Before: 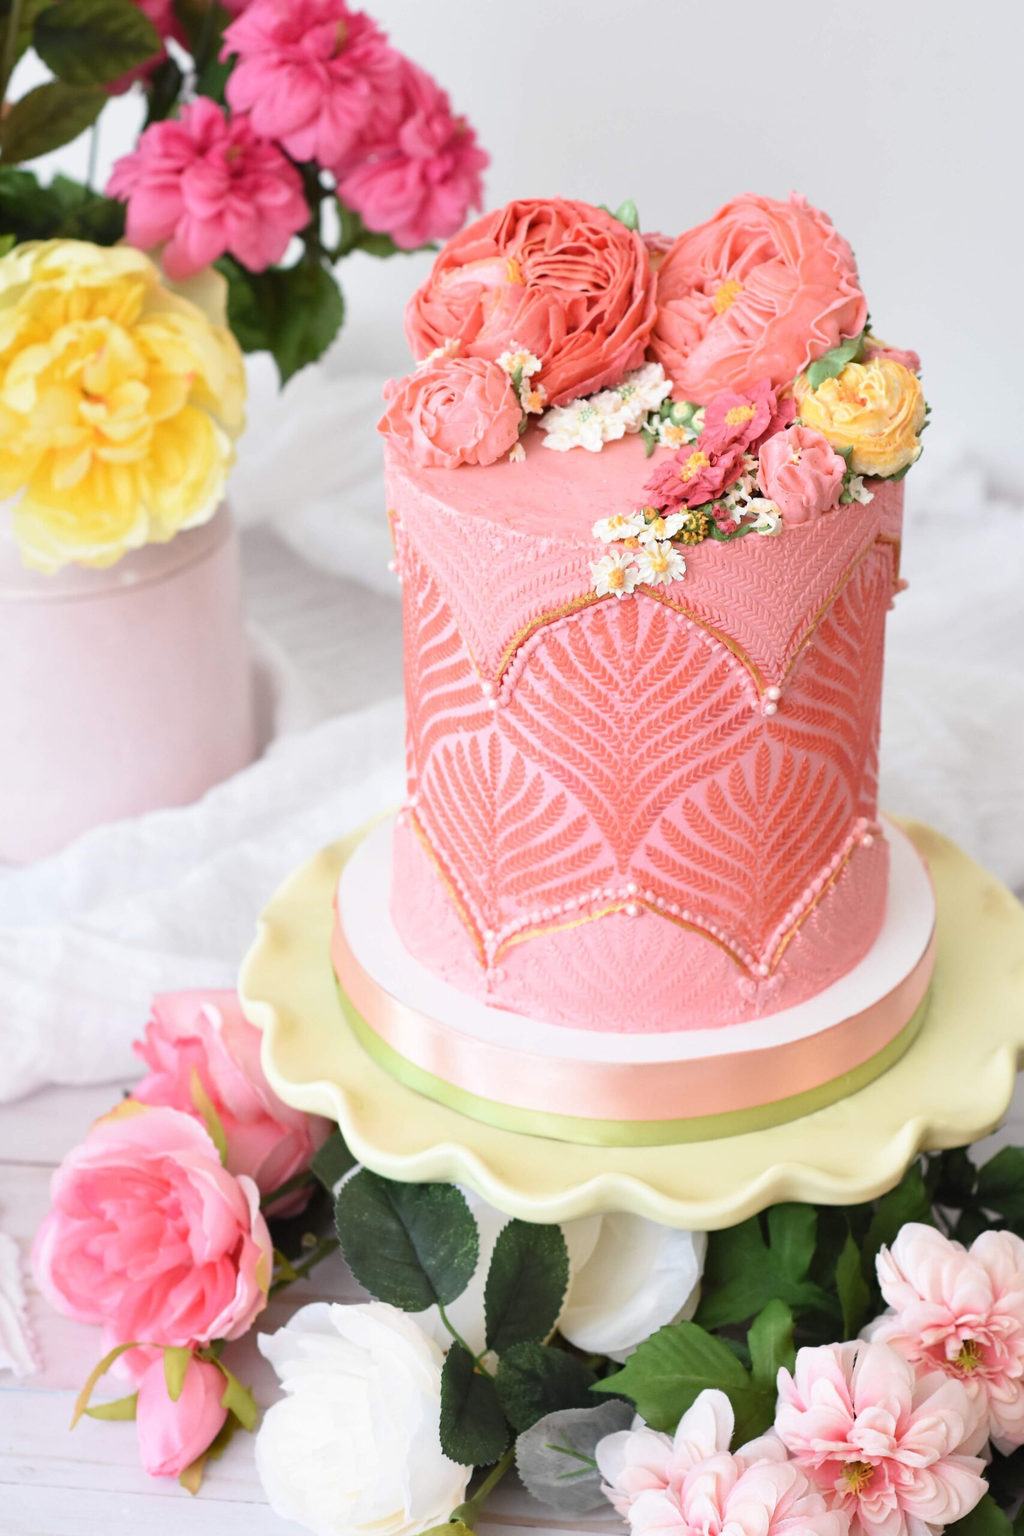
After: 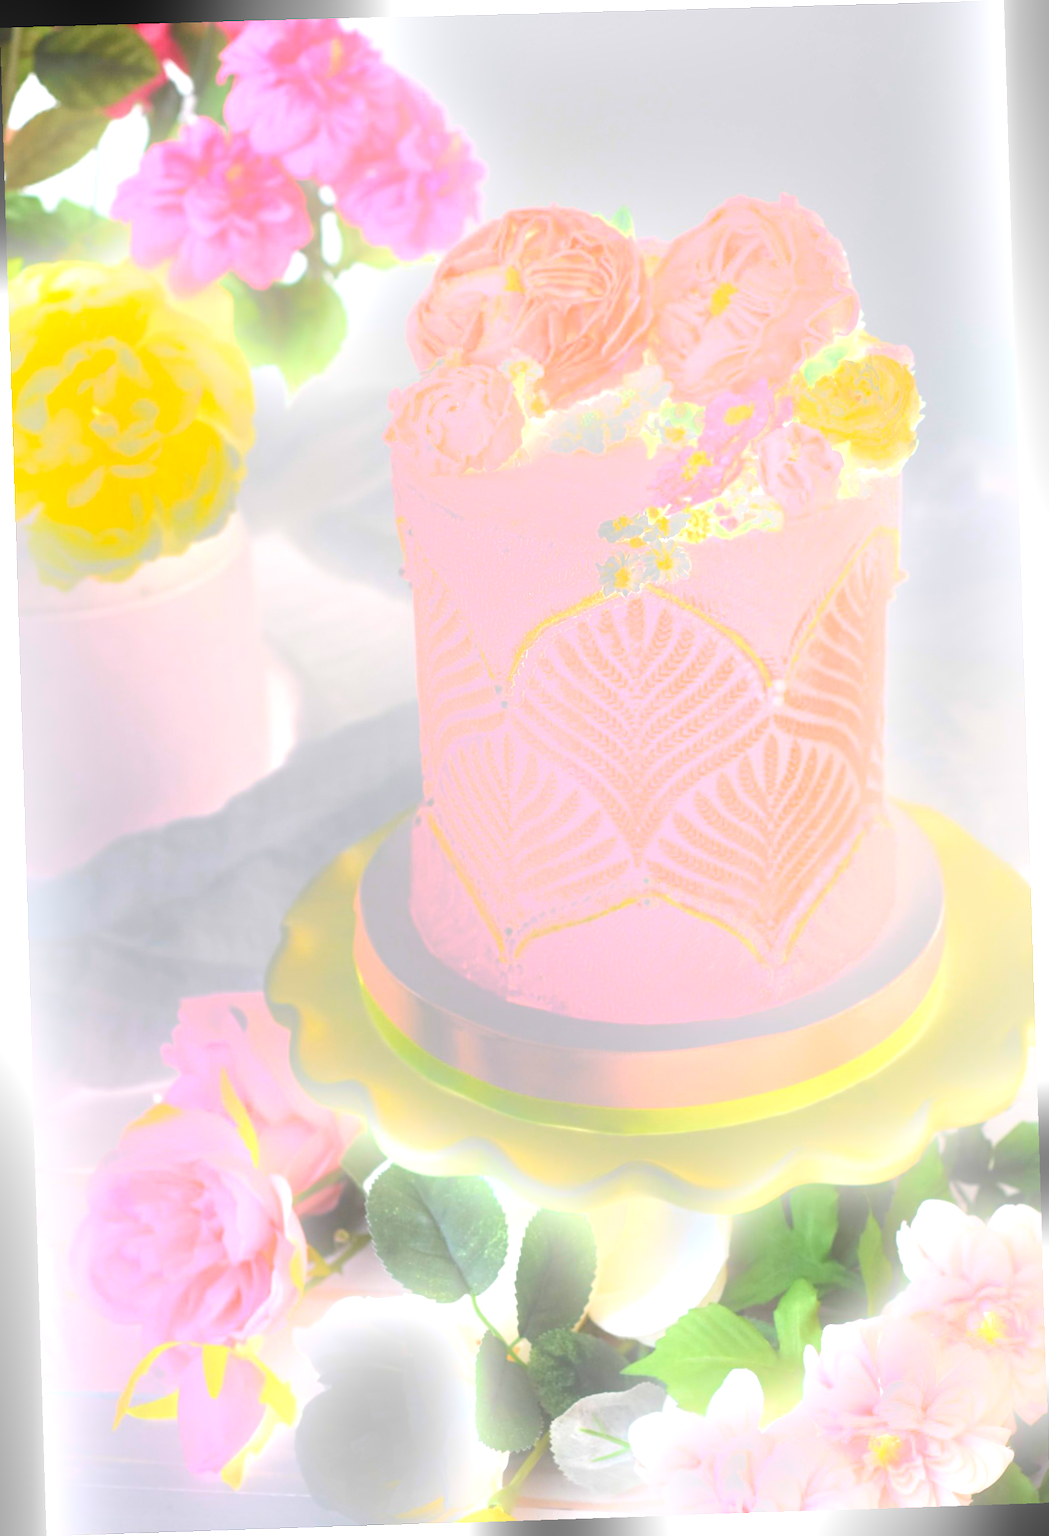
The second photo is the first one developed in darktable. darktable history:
exposure: black level correction 0, exposure 1.388 EV, compensate exposure bias true, compensate highlight preservation false
bloom: on, module defaults
rotate and perspective: rotation -1.77°, lens shift (horizontal) 0.004, automatic cropping off
